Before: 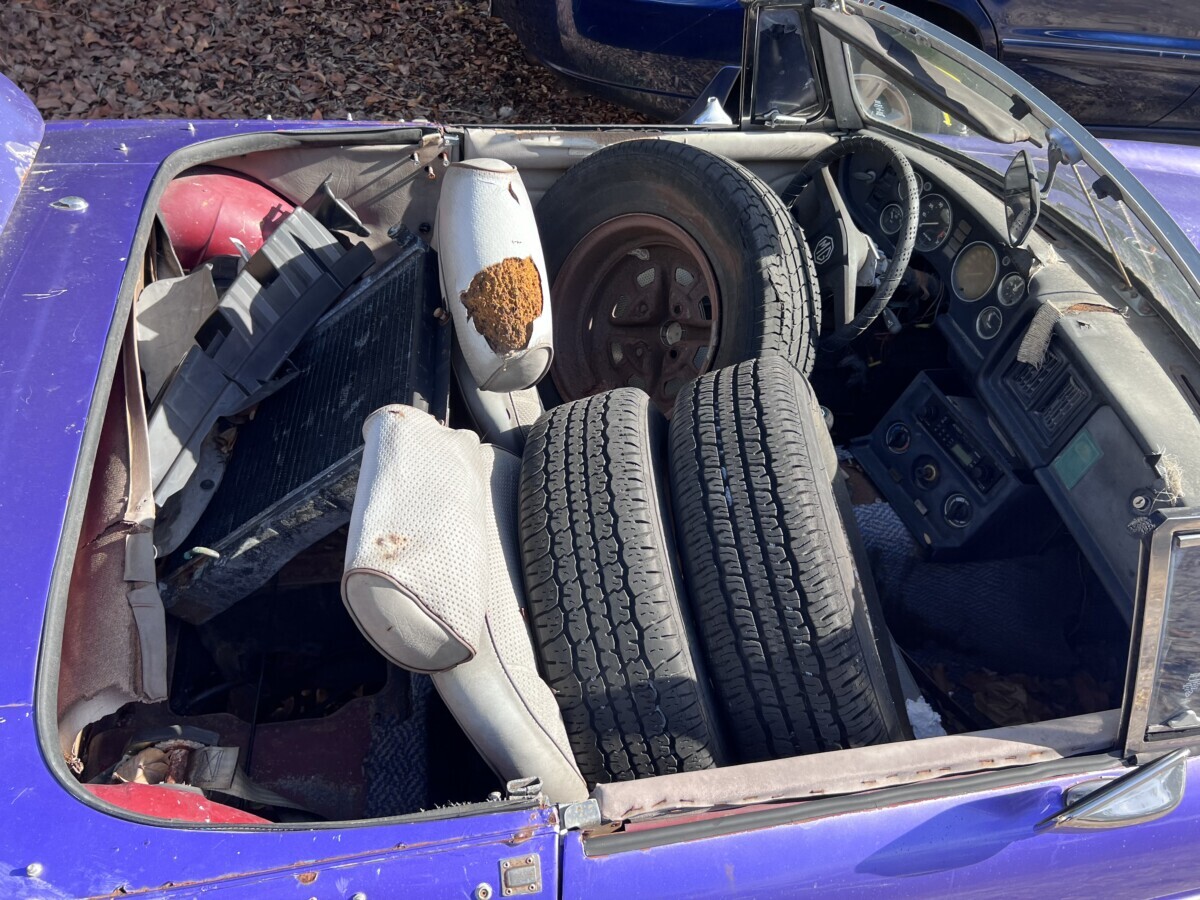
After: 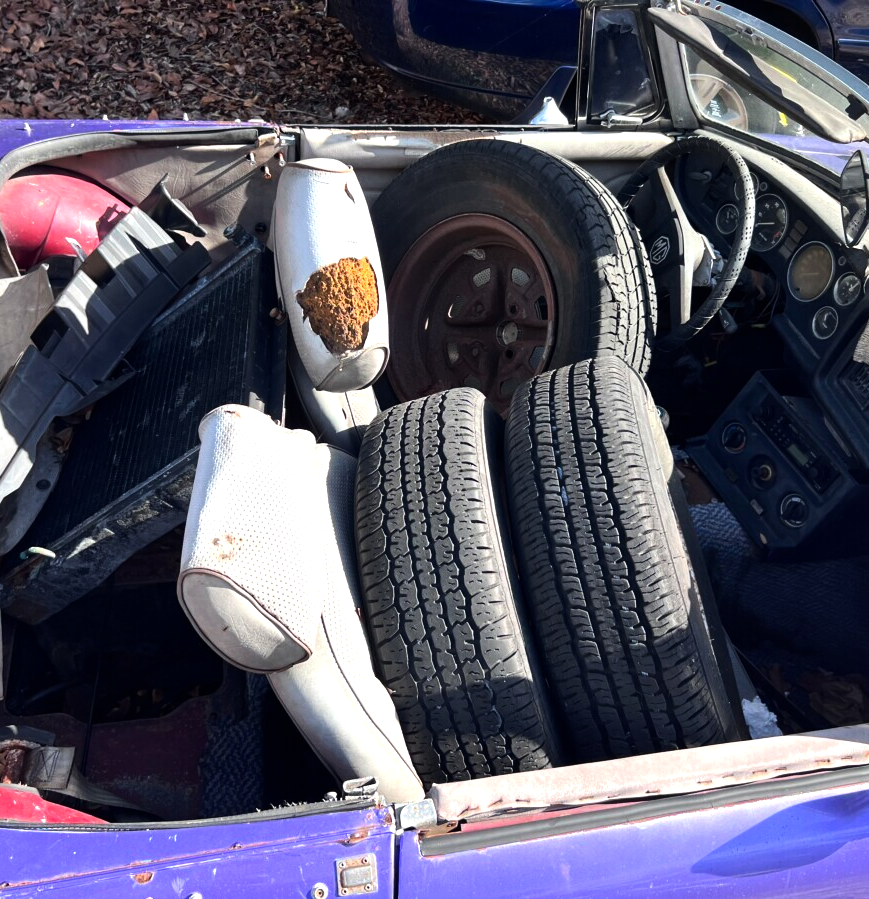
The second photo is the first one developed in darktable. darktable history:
tone equalizer: -8 EV -0.768 EV, -7 EV -0.672 EV, -6 EV -0.562 EV, -5 EV -0.424 EV, -3 EV 0.374 EV, -2 EV 0.6 EV, -1 EV 0.7 EV, +0 EV 0.737 EV, edges refinement/feathering 500, mask exposure compensation -1.57 EV, preserve details no
crop: left 13.722%, top 0%, right 13.448%
